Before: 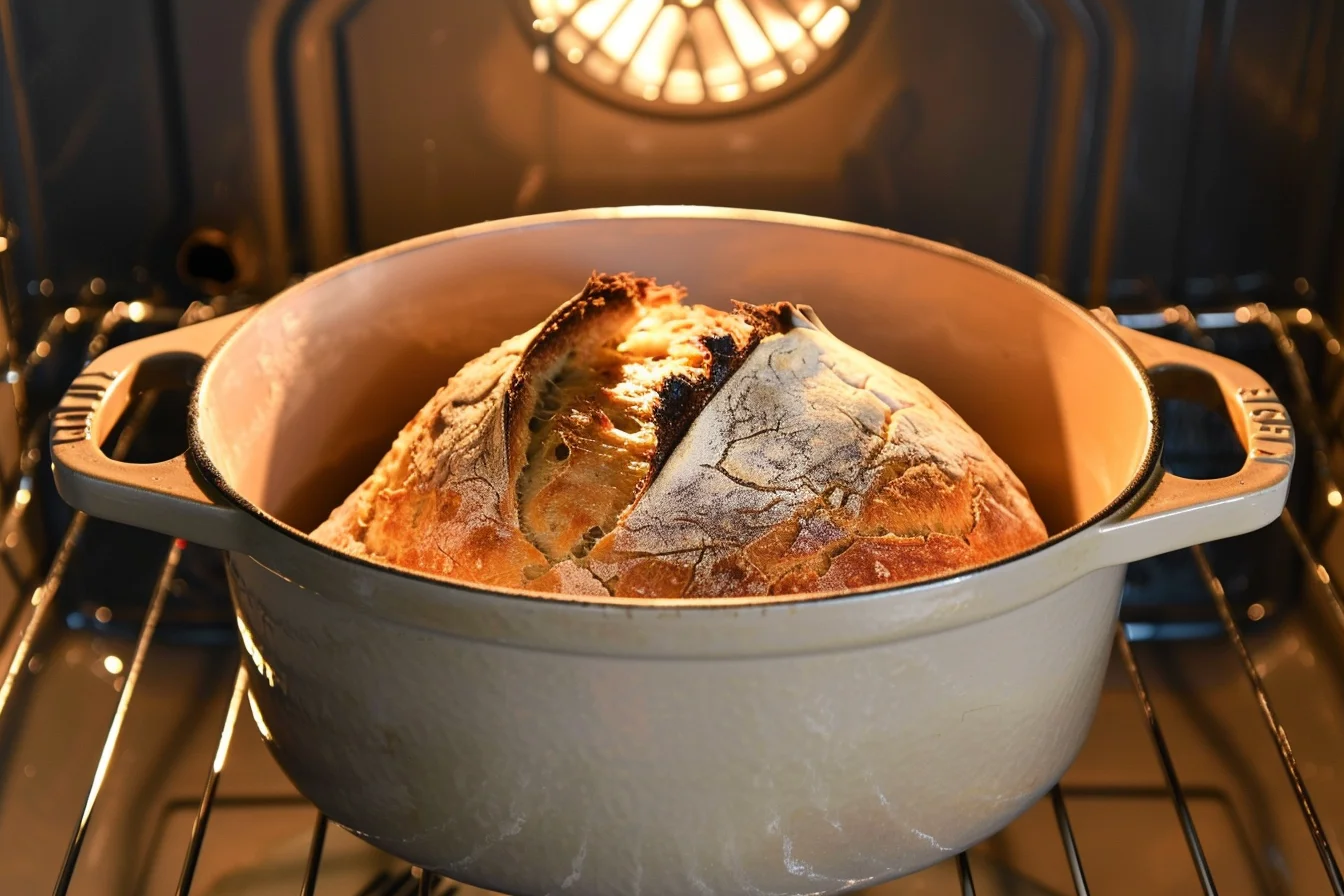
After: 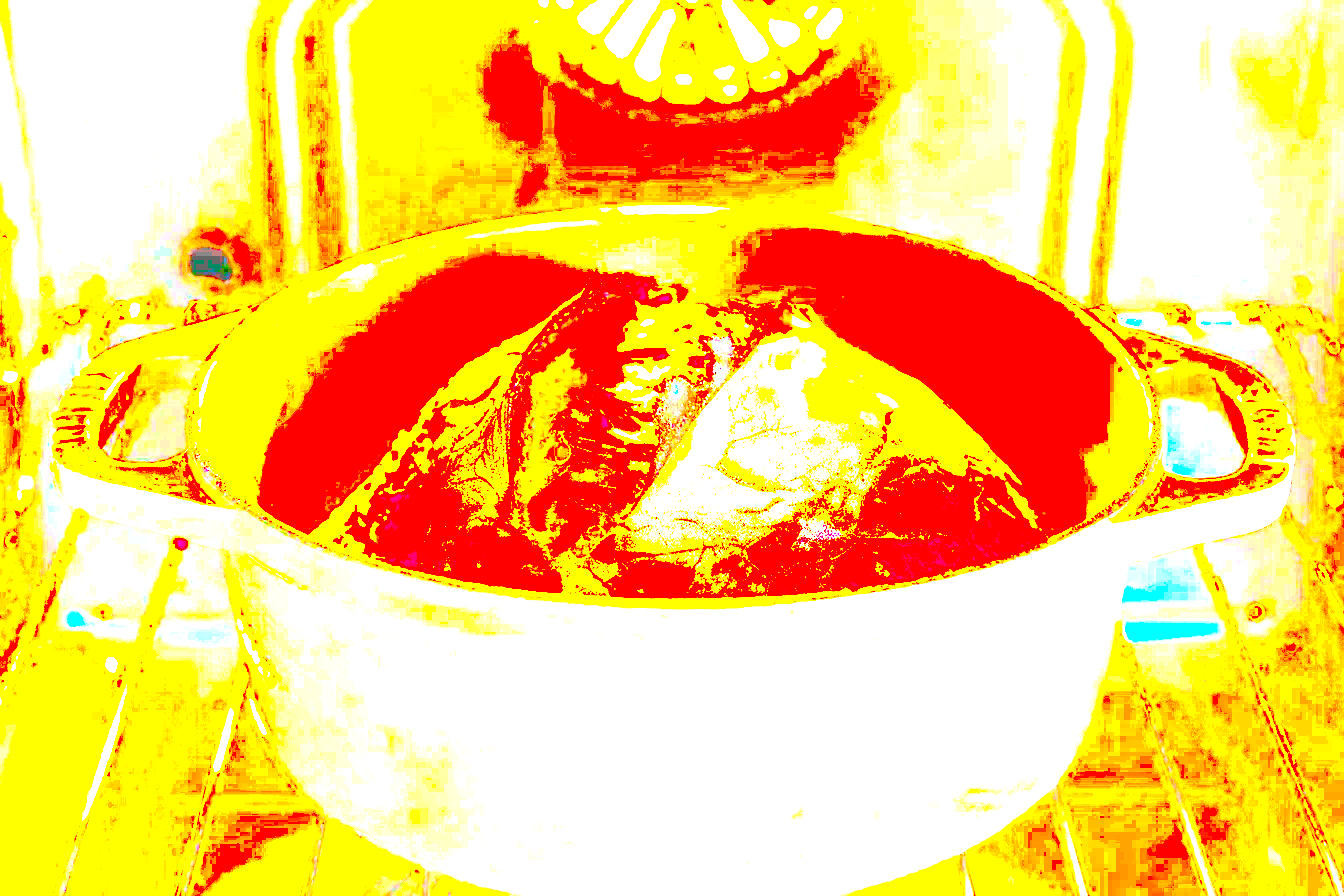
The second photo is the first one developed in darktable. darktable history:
exposure: exposure 7.91 EV, compensate exposure bias true, compensate highlight preservation false
contrast brightness saturation: contrast 0.258, brightness 0.014, saturation 0.863
